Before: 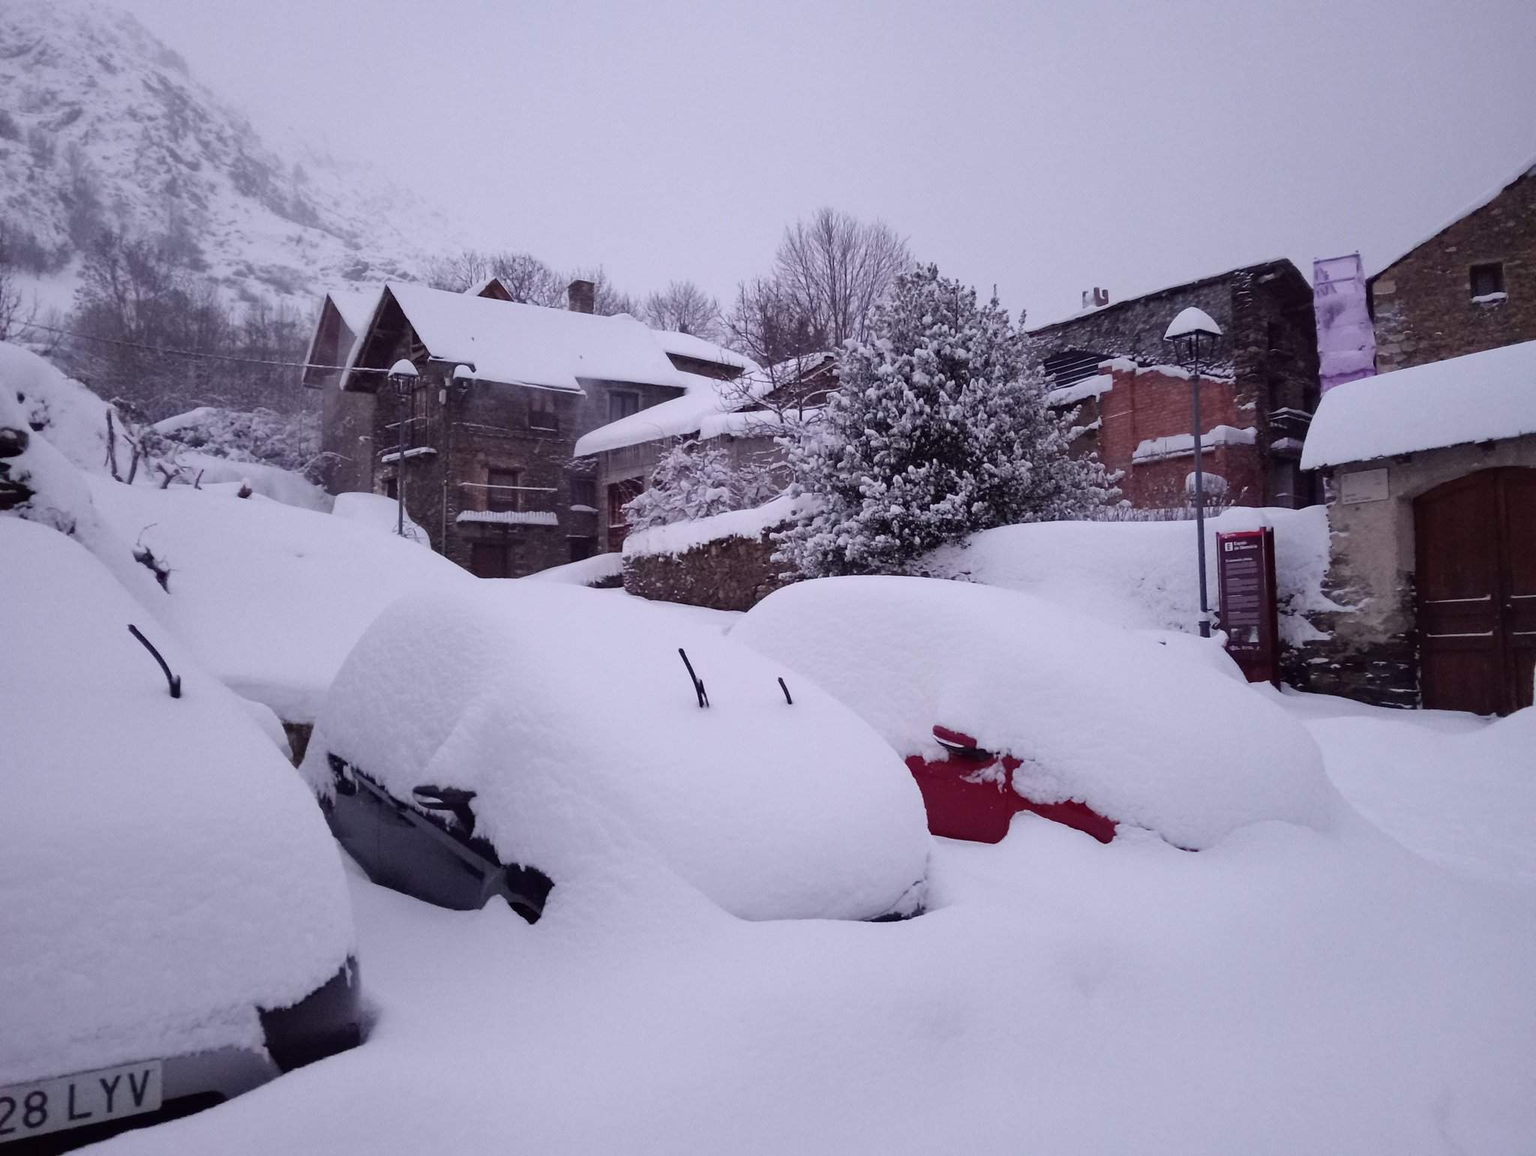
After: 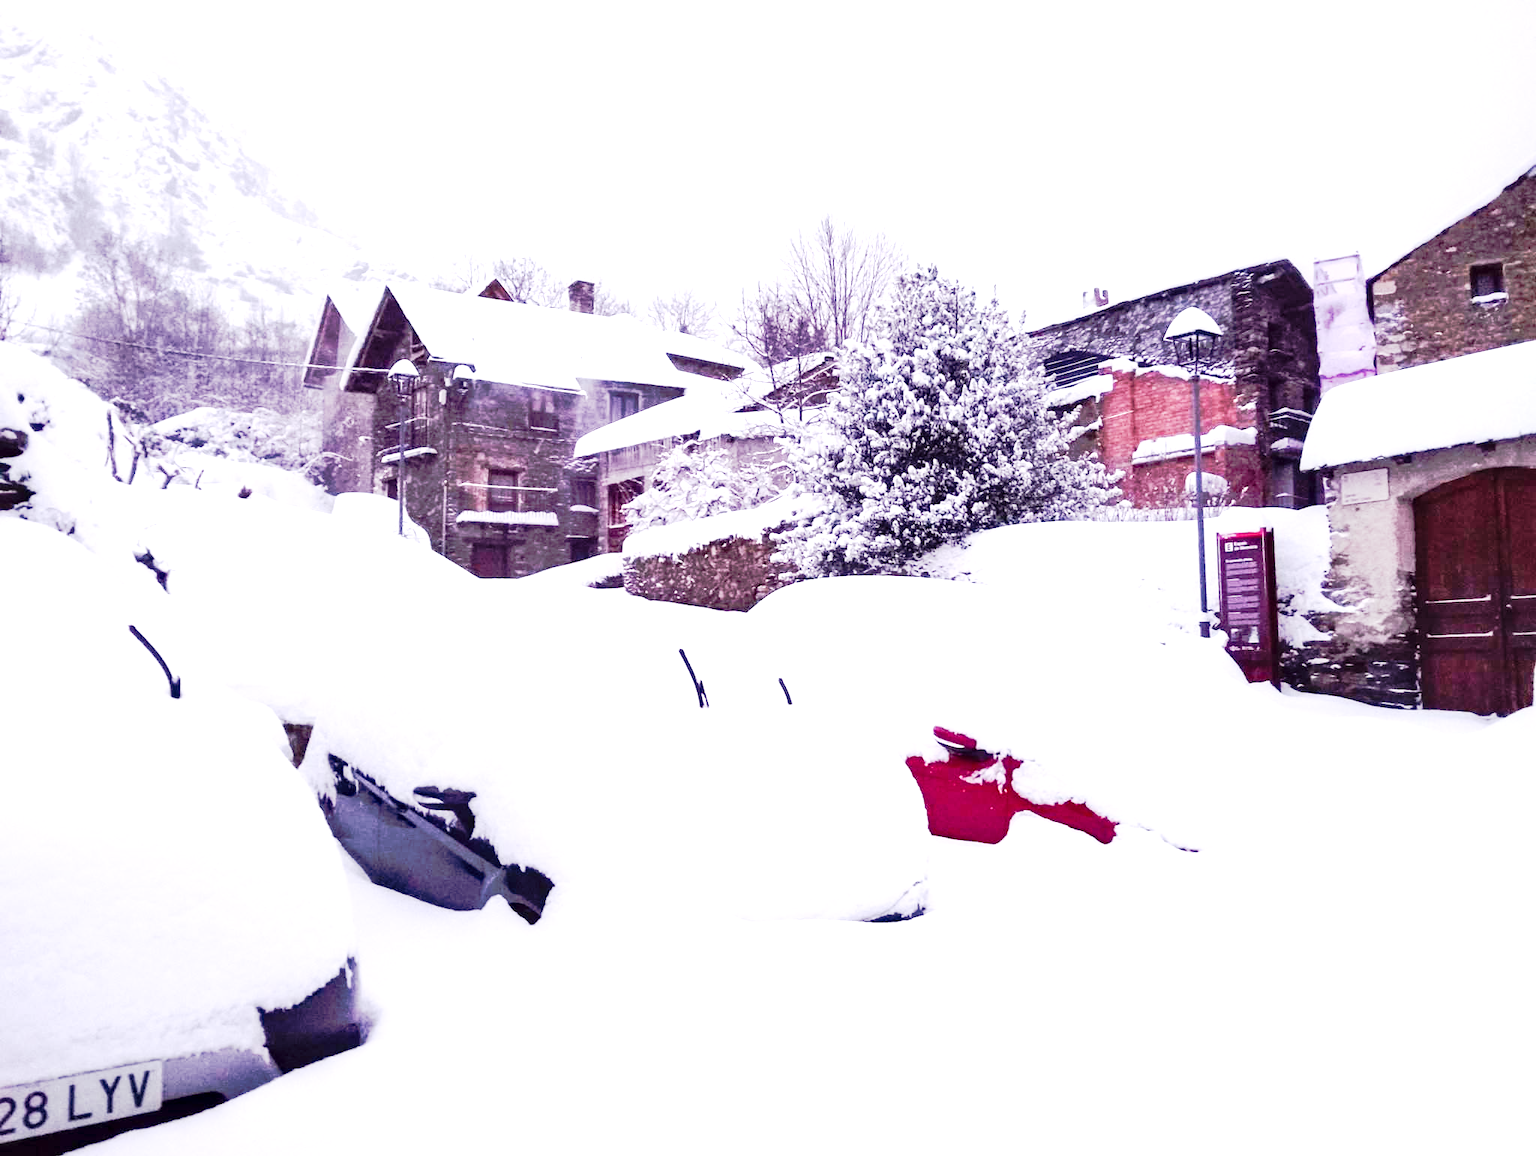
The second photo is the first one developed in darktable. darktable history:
local contrast: shadows 91%, midtone range 0.495
exposure: exposure 2.263 EV, compensate highlight preservation false
shadows and highlights: shadows 37.33, highlights -27.83, soften with gaussian
tone curve: curves: ch0 [(0, 0) (0.081, 0.044) (0.192, 0.125) (0.283, 0.238) (0.416, 0.449) (0.495, 0.524) (0.661, 0.756) (0.788, 0.87) (1, 0.951)]; ch1 [(0, 0) (0.161, 0.092) (0.35, 0.33) (0.392, 0.392) (0.427, 0.426) (0.479, 0.472) (0.505, 0.497) (0.521, 0.524) (0.567, 0.56) (0.583, 0.592) (0.625, 0.627) (0.678, 0.733) (1, 1)]; ch2 [(0, 0) (0.346, 0.362) (0.404, 0.427) (0.502, 0.499) (0.531, 0.523) (0.544, 0.561) (0.58, 0.59) (0.629, 0.642) (0.717, 0.678) (1, 1)], preserve colors none
